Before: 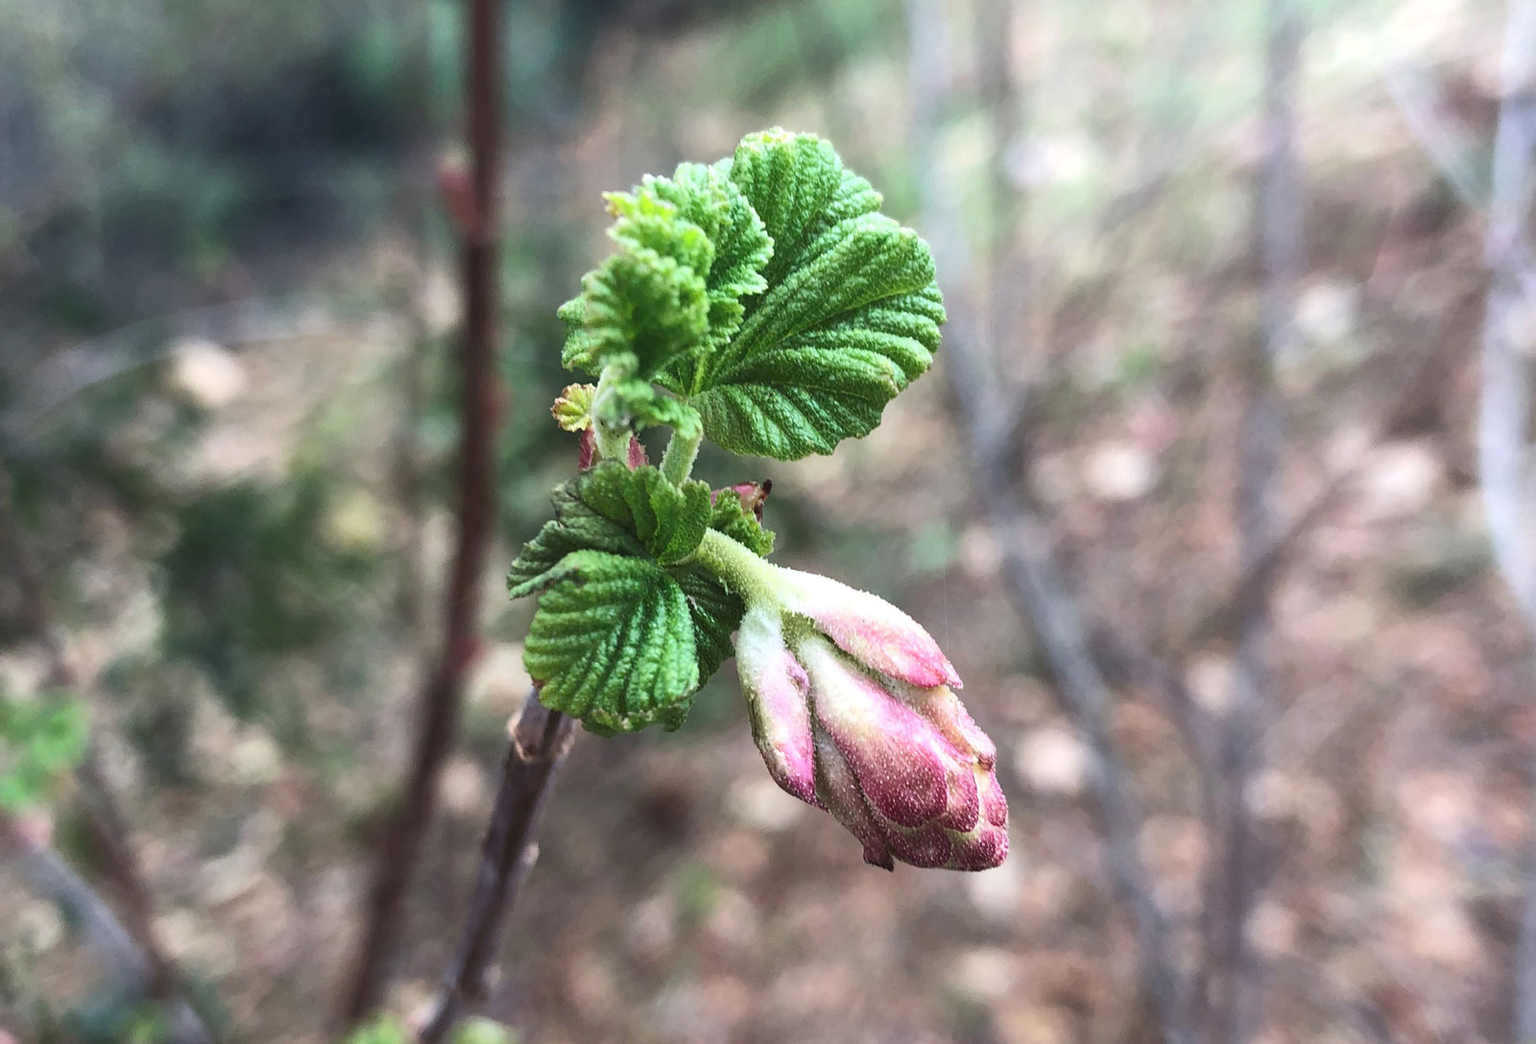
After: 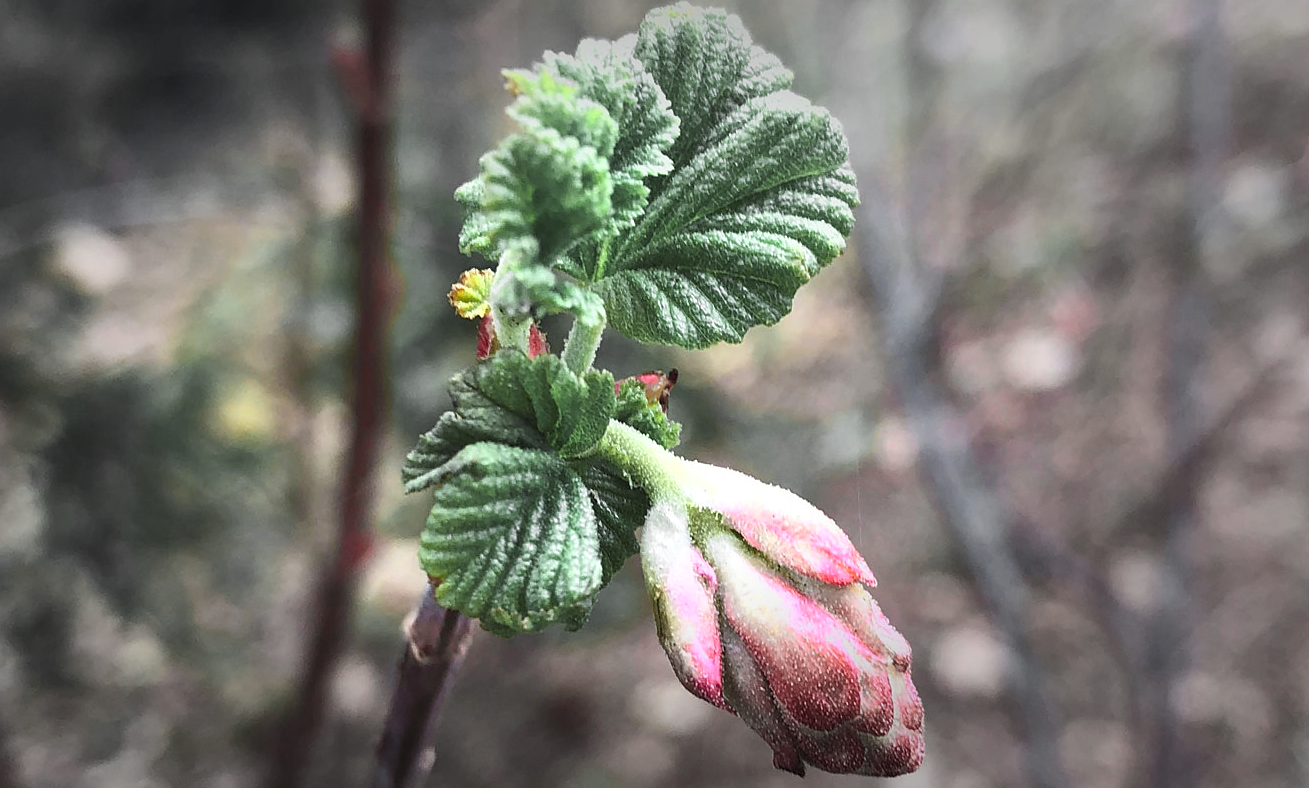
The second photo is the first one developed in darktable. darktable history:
crop: left 7.929%, top 12.044%, right 10.215%, bottom 15.479%
sharpen: radius 1.036
color zones: curves: ch0 [(0.257, 0.558) (0.75, 0.565)]; ch1 [(0.004, 0.857) (0.14, 0.416) (0.257, 0.695) (0.442, 0.032) (0.736, 0.266) (0.891, 0.741)]; ch2 [(0, 0.623) (0.112, 0.436) (0.271, 0.474) (0.516, 0.64) (0.743, 0.286)]
vignetting: fall-off start 48.7%, center (-0.148, 0.016), automatic ratio true, width/height ratio 1.291
